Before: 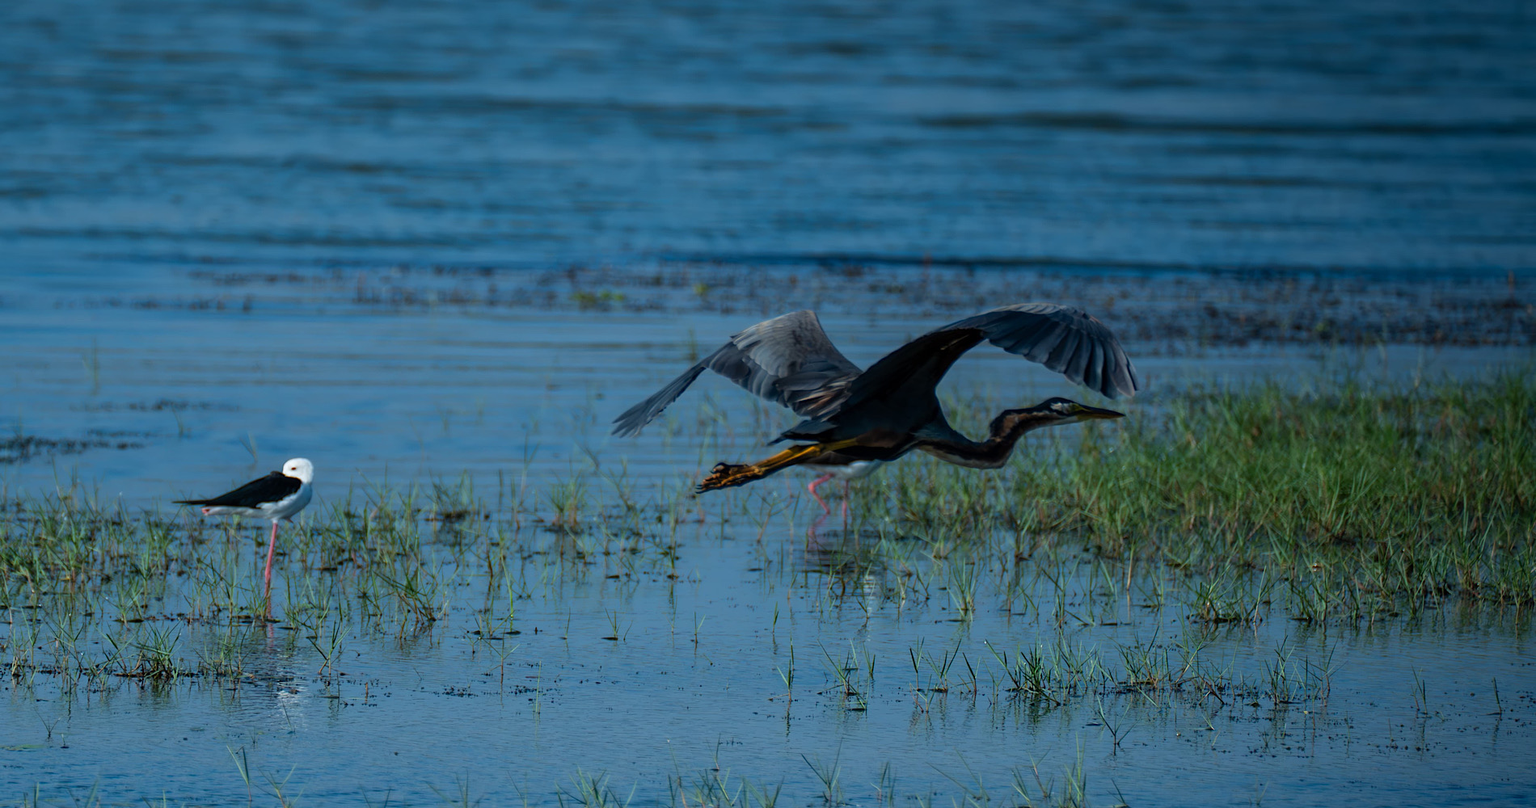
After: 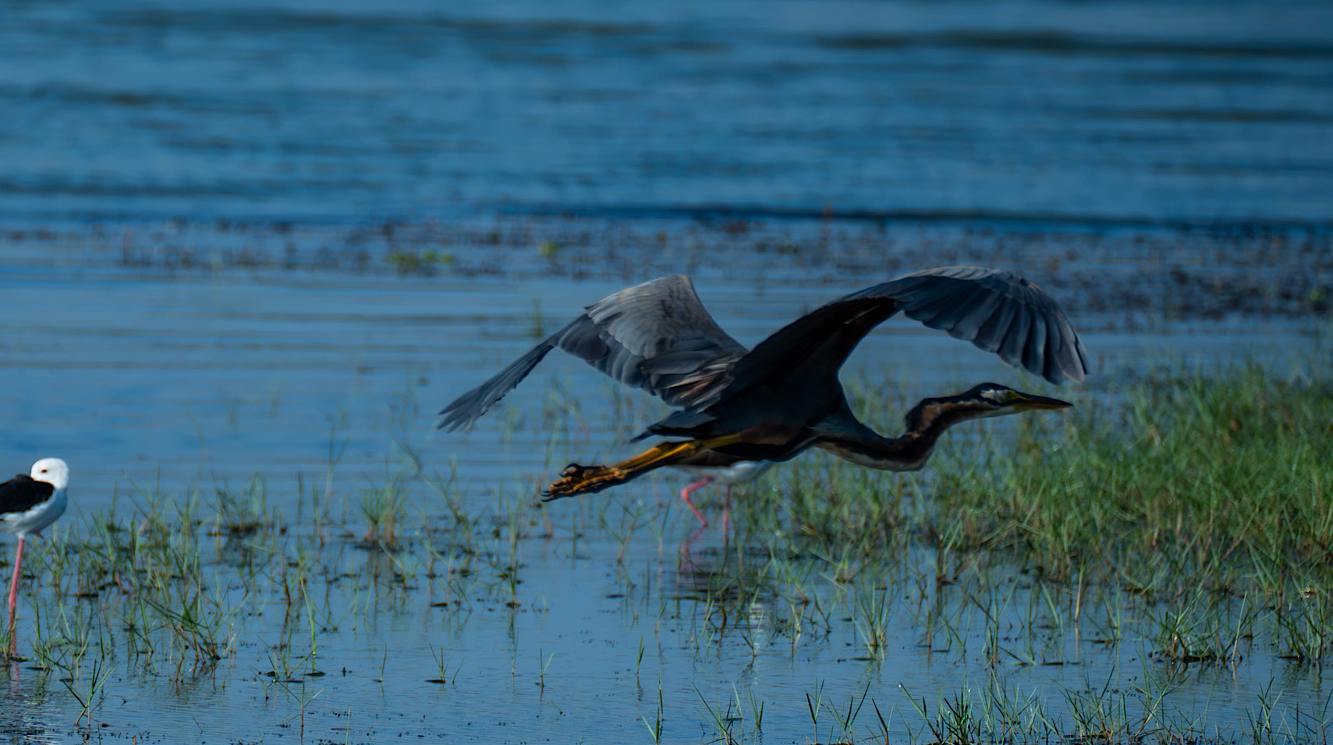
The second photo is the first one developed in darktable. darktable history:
crop and rotate: left 16.797%, top 10.919%, right 13.043%, bottom 14.544%
